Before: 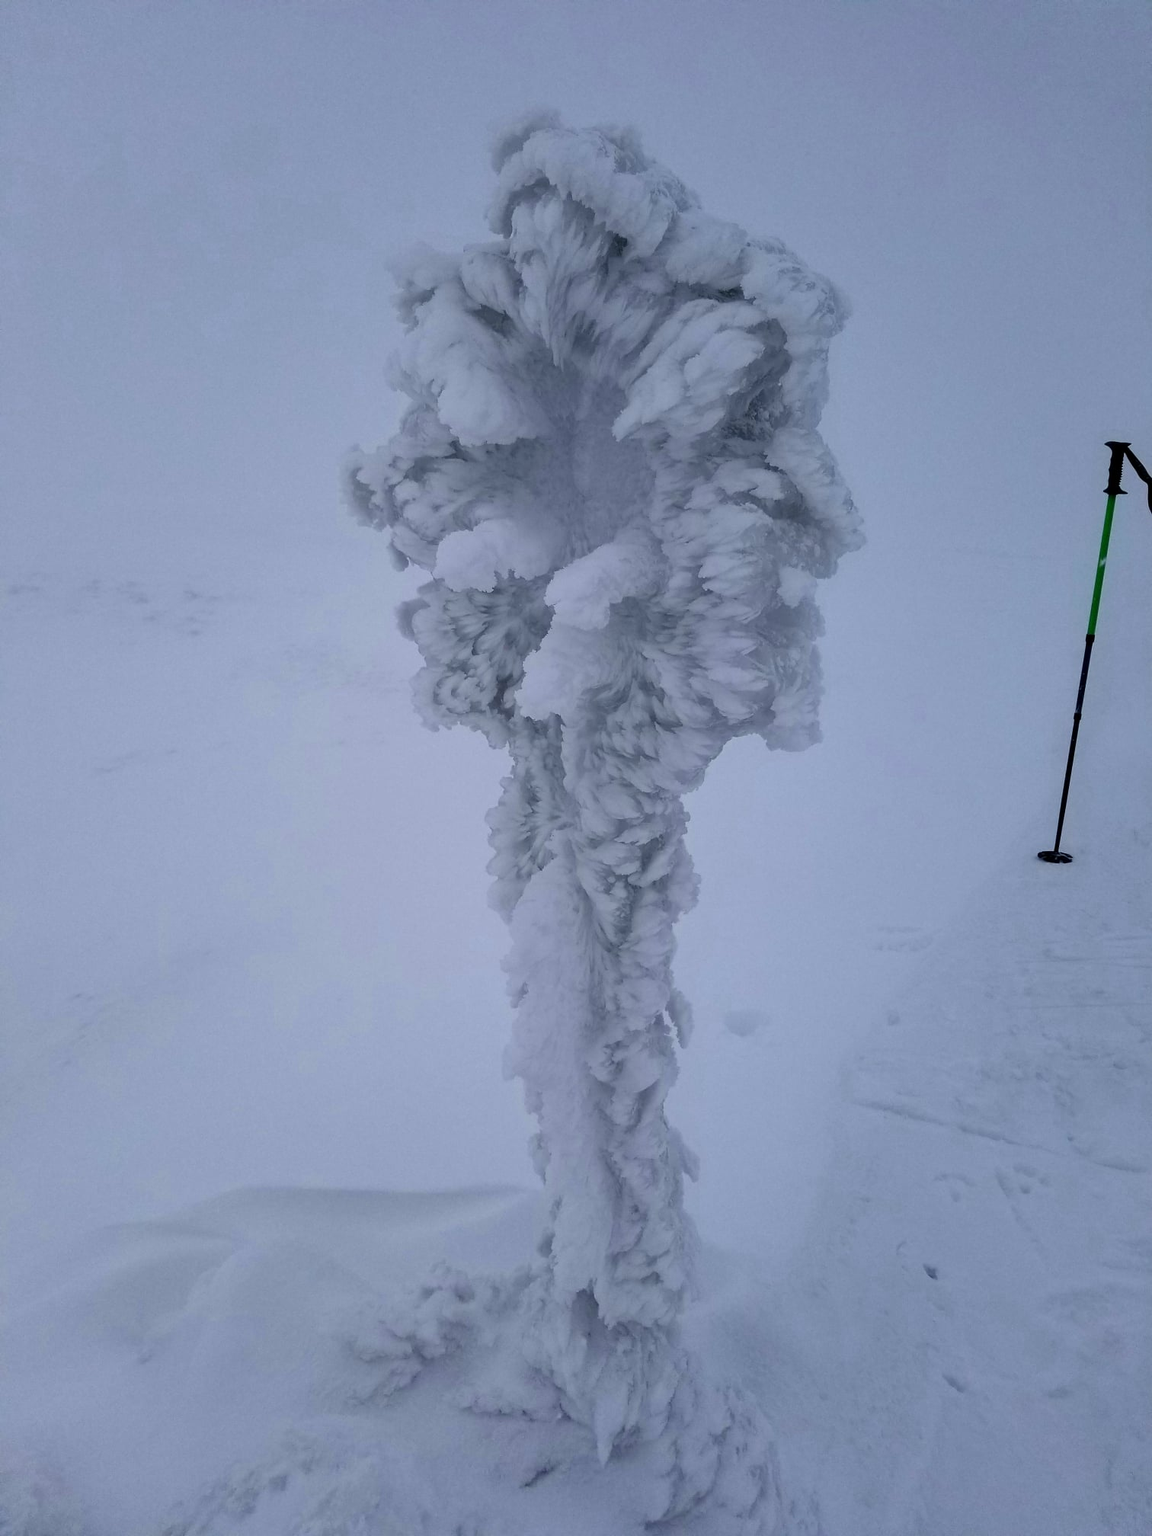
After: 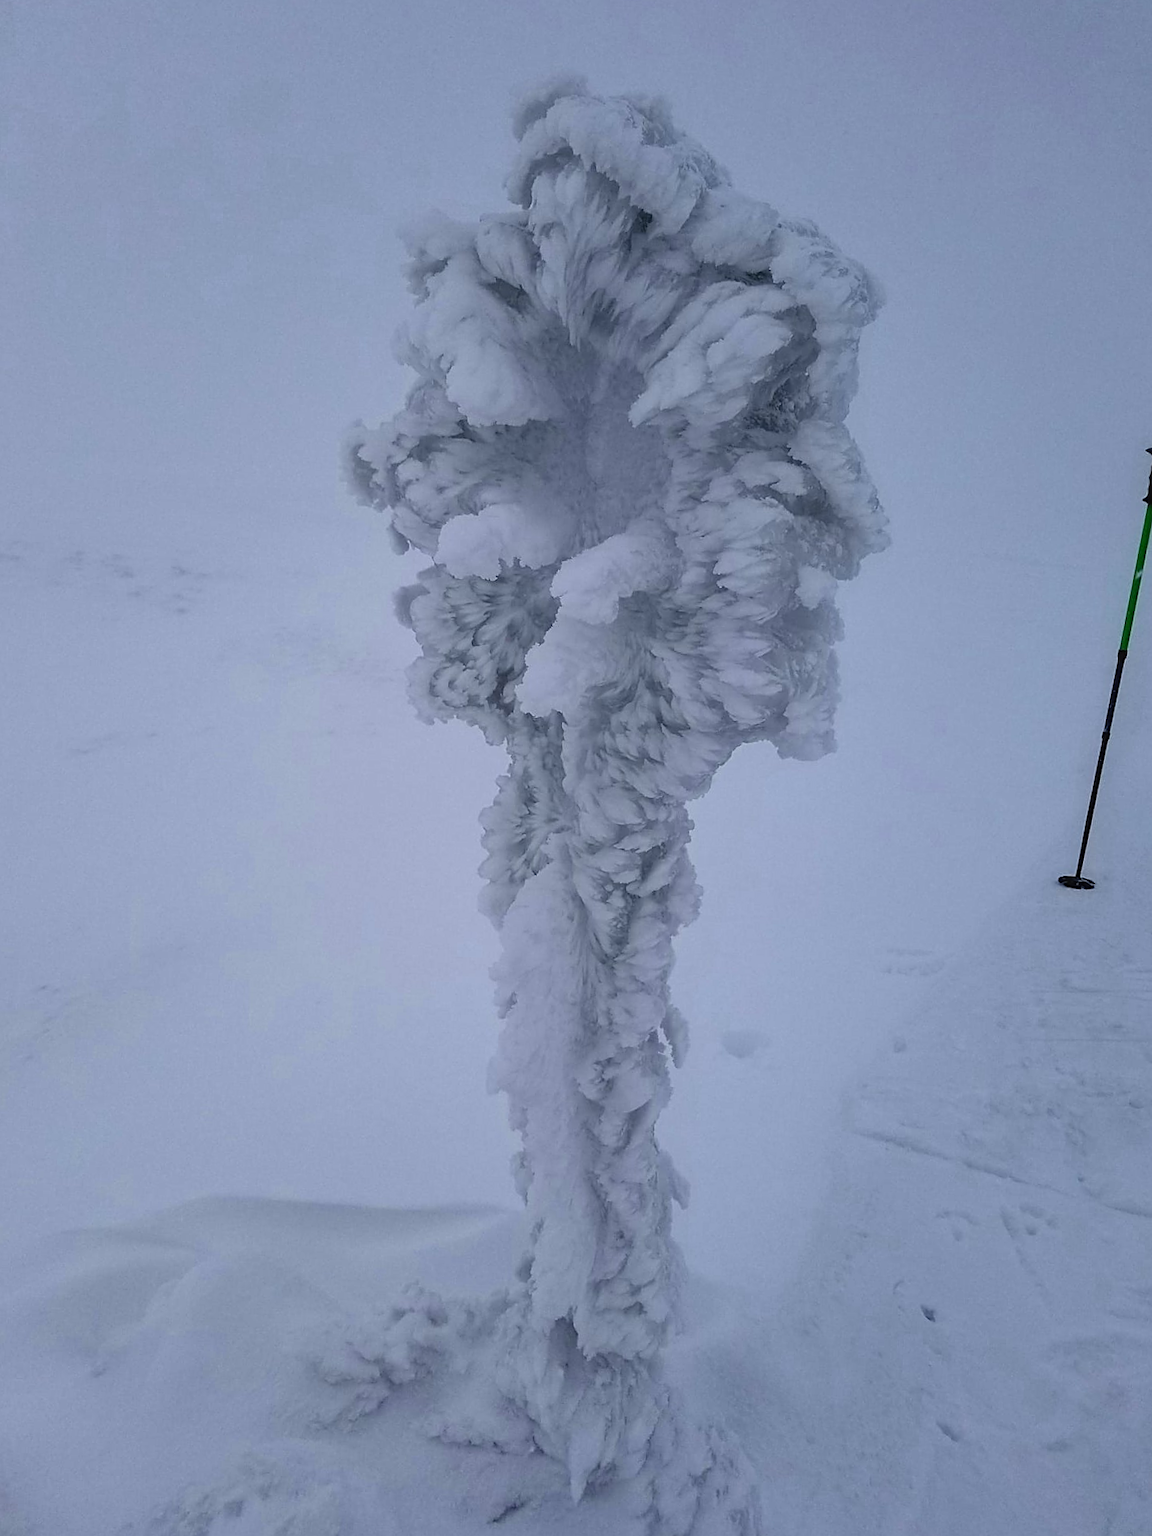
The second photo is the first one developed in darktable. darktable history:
exposure: compensate highlight preservation false
sharpen: on, module defaults
local contrast: detail 109%
crop and rotate: angle -2.27°
